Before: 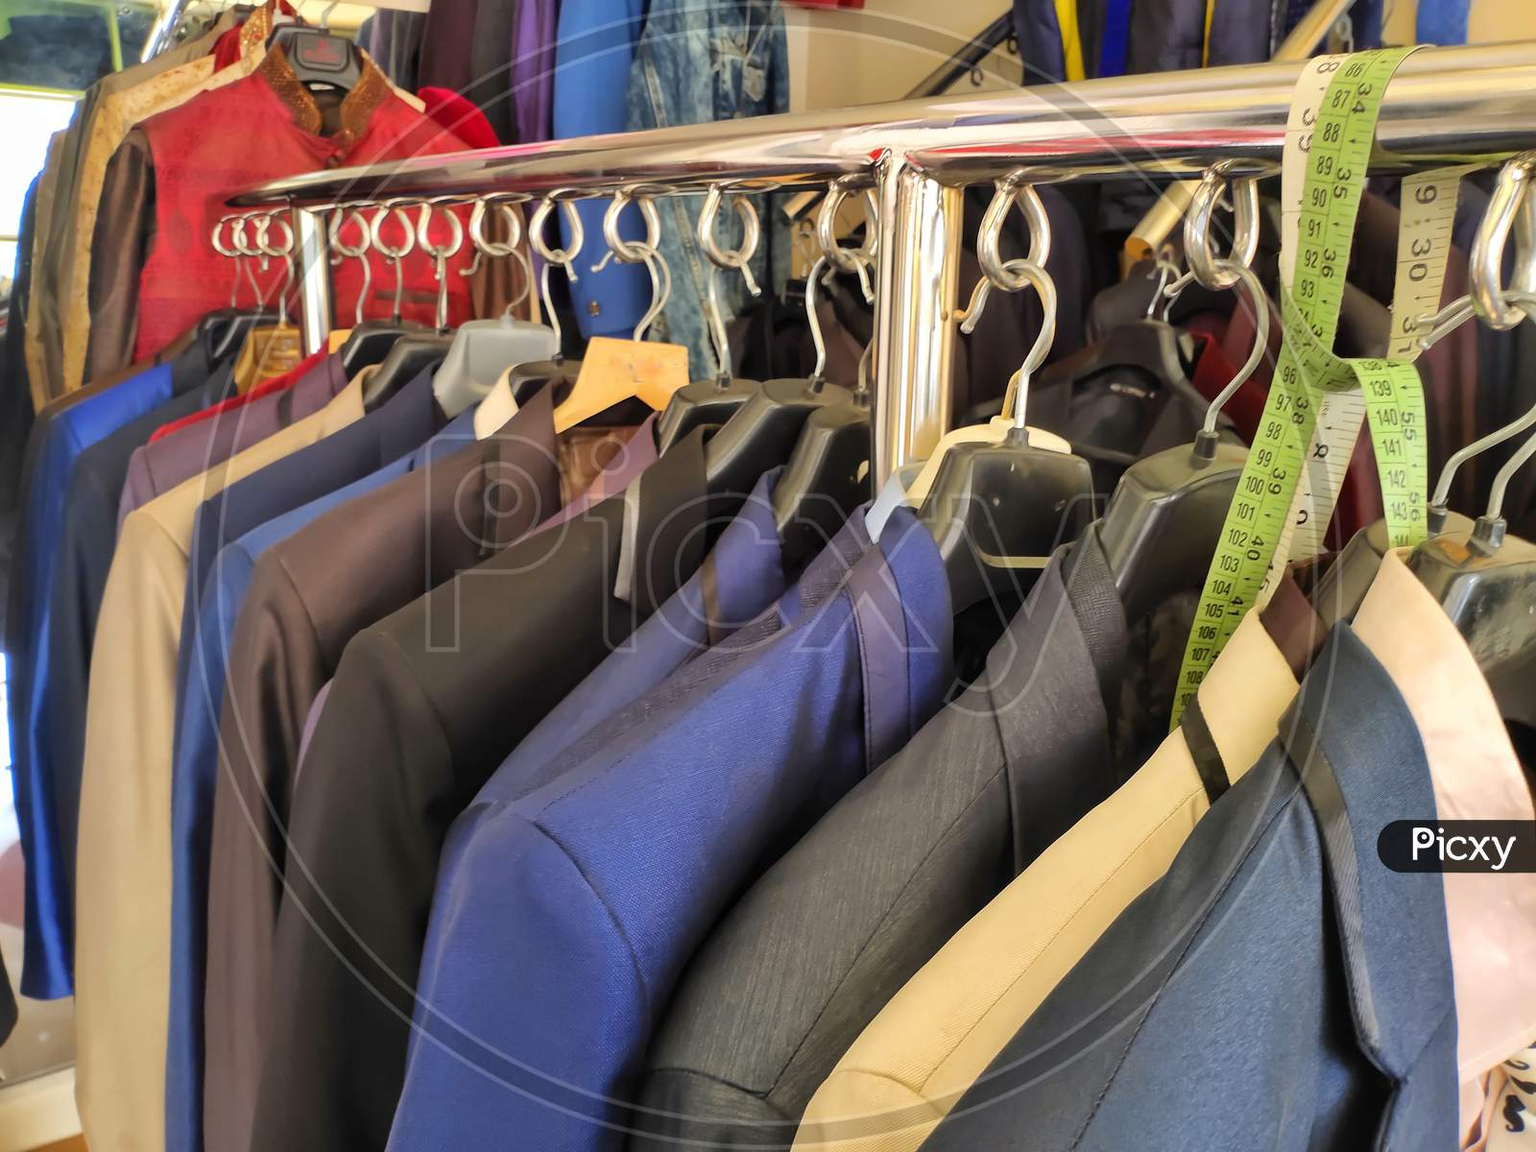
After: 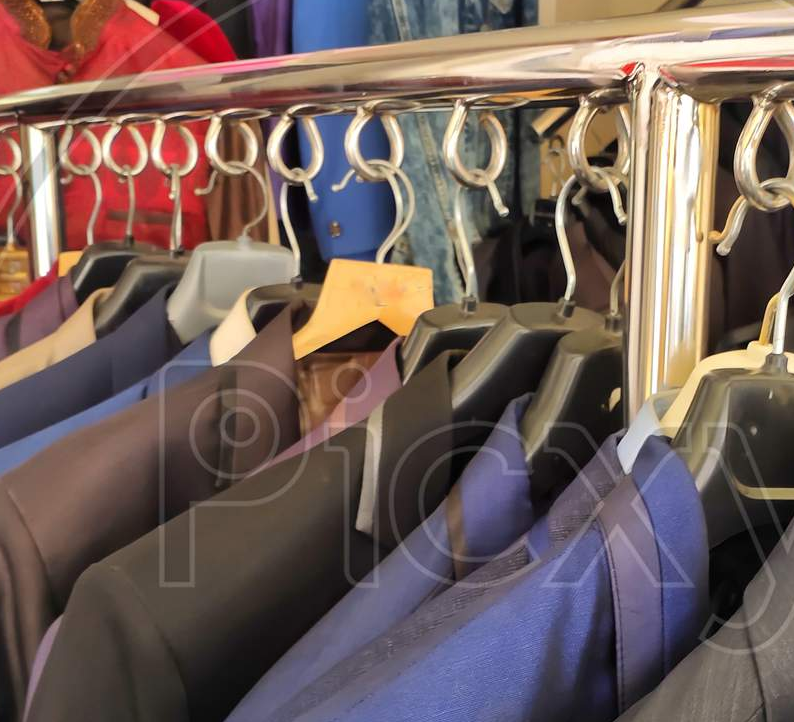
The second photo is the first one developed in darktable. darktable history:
crop: left 17.783%, top 7.715%, right 32.554%, bottom 32.081%
